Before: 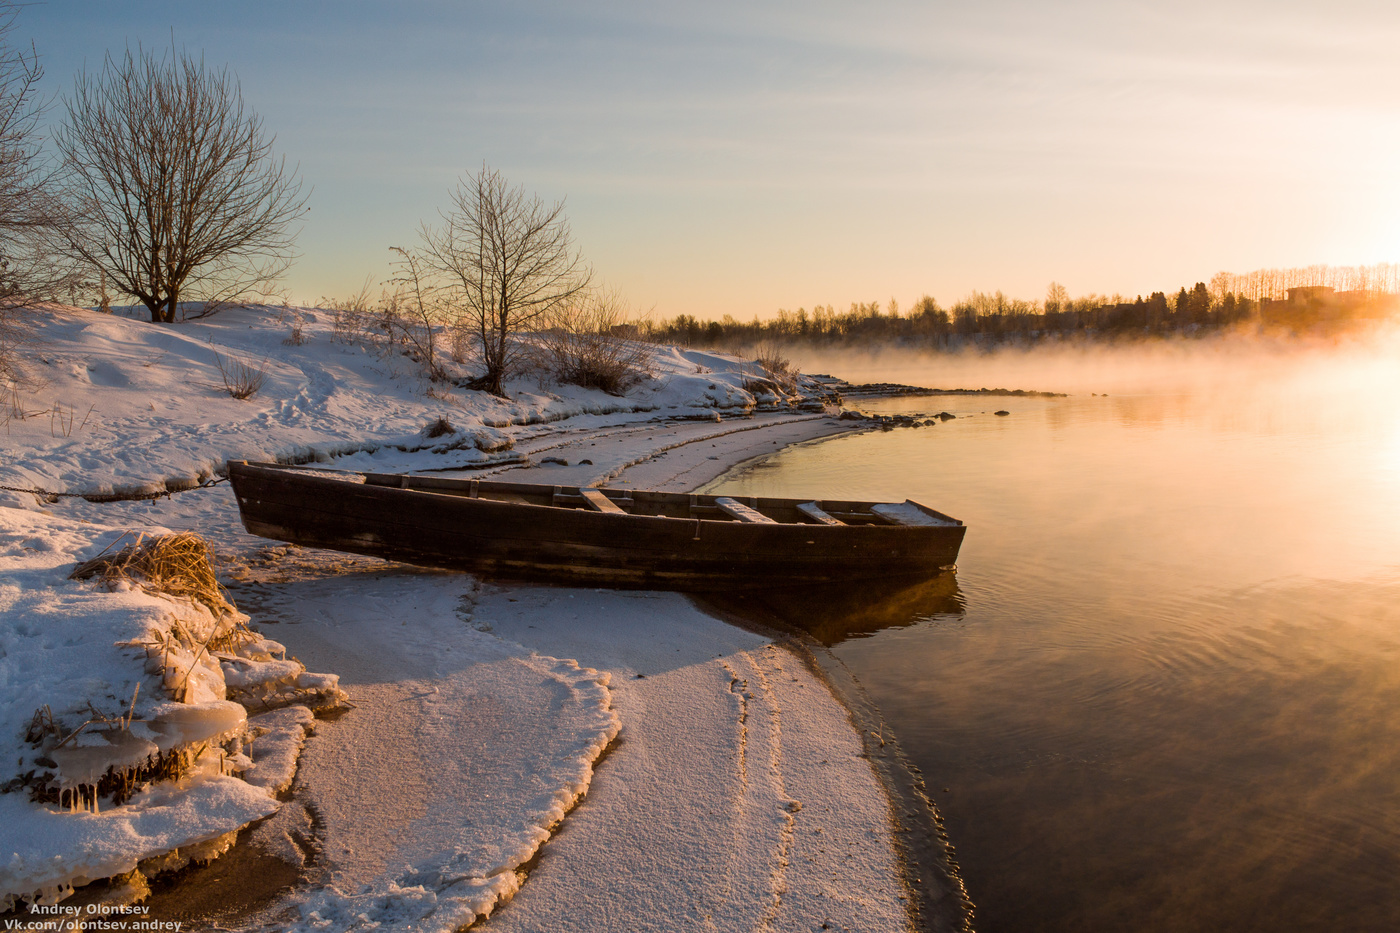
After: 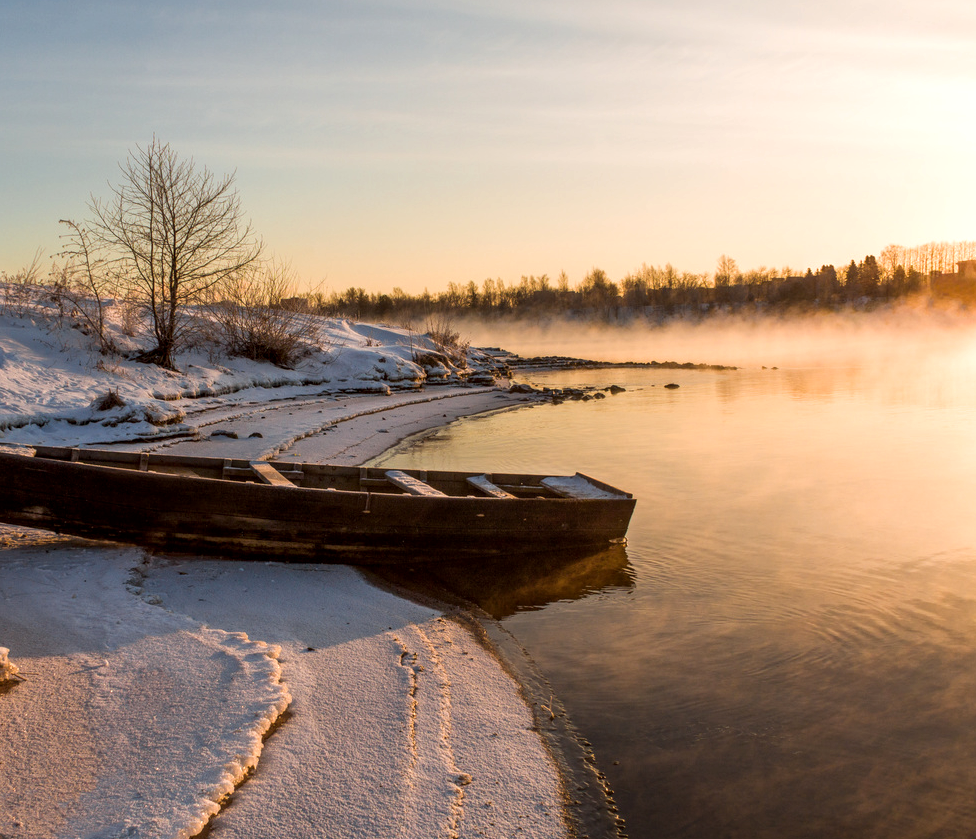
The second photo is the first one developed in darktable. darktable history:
exposure: exposure 0.202 EV, compensate highlight preservation false
crop and rotate: left 23.616%, top 3.016%, right 6.67%, bottom 7.018%
local contrast: on, module defaults
